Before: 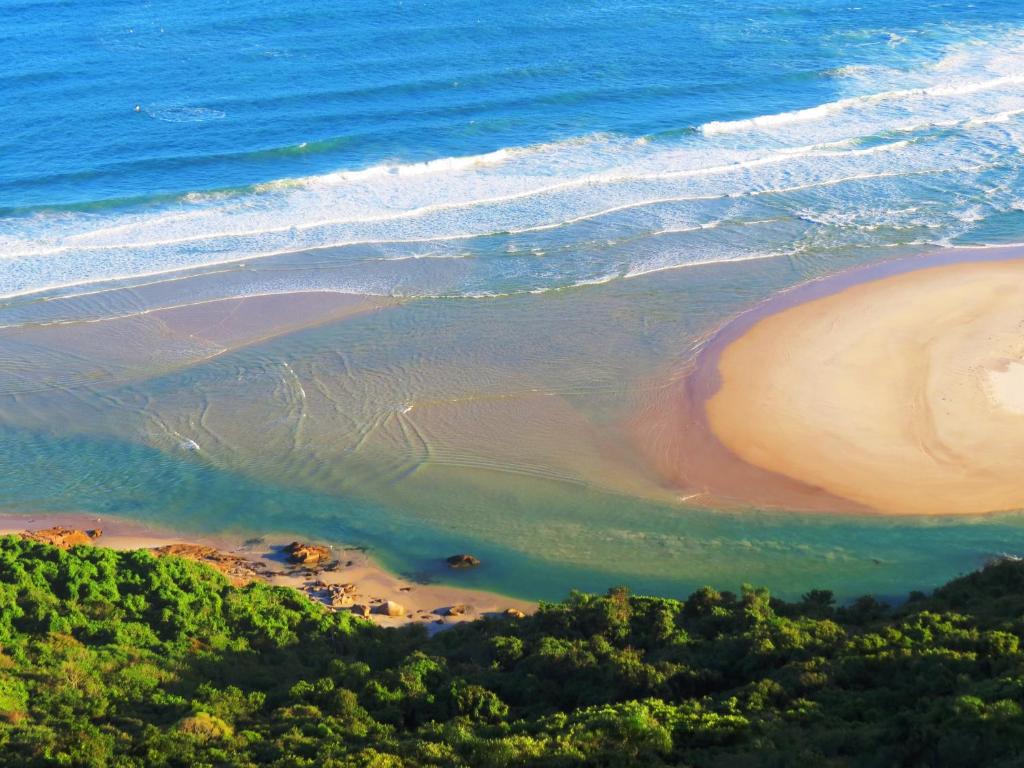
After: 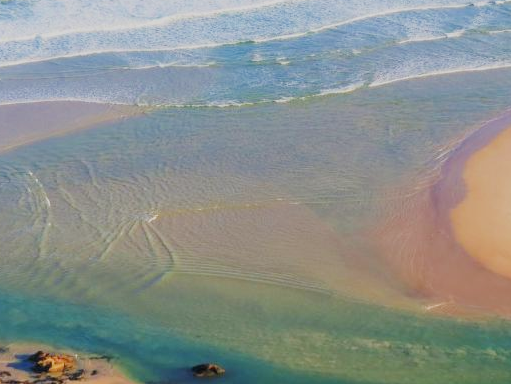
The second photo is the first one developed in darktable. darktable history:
crop: left 25%, top 25%, right 25%, bottom 25%
tone equalizer: on, module defaults
local contrast: detail 110%
filmic rgb: black relative exposure -7.65 EV, white relative exposure 4.56 EV, hardness 3.61
